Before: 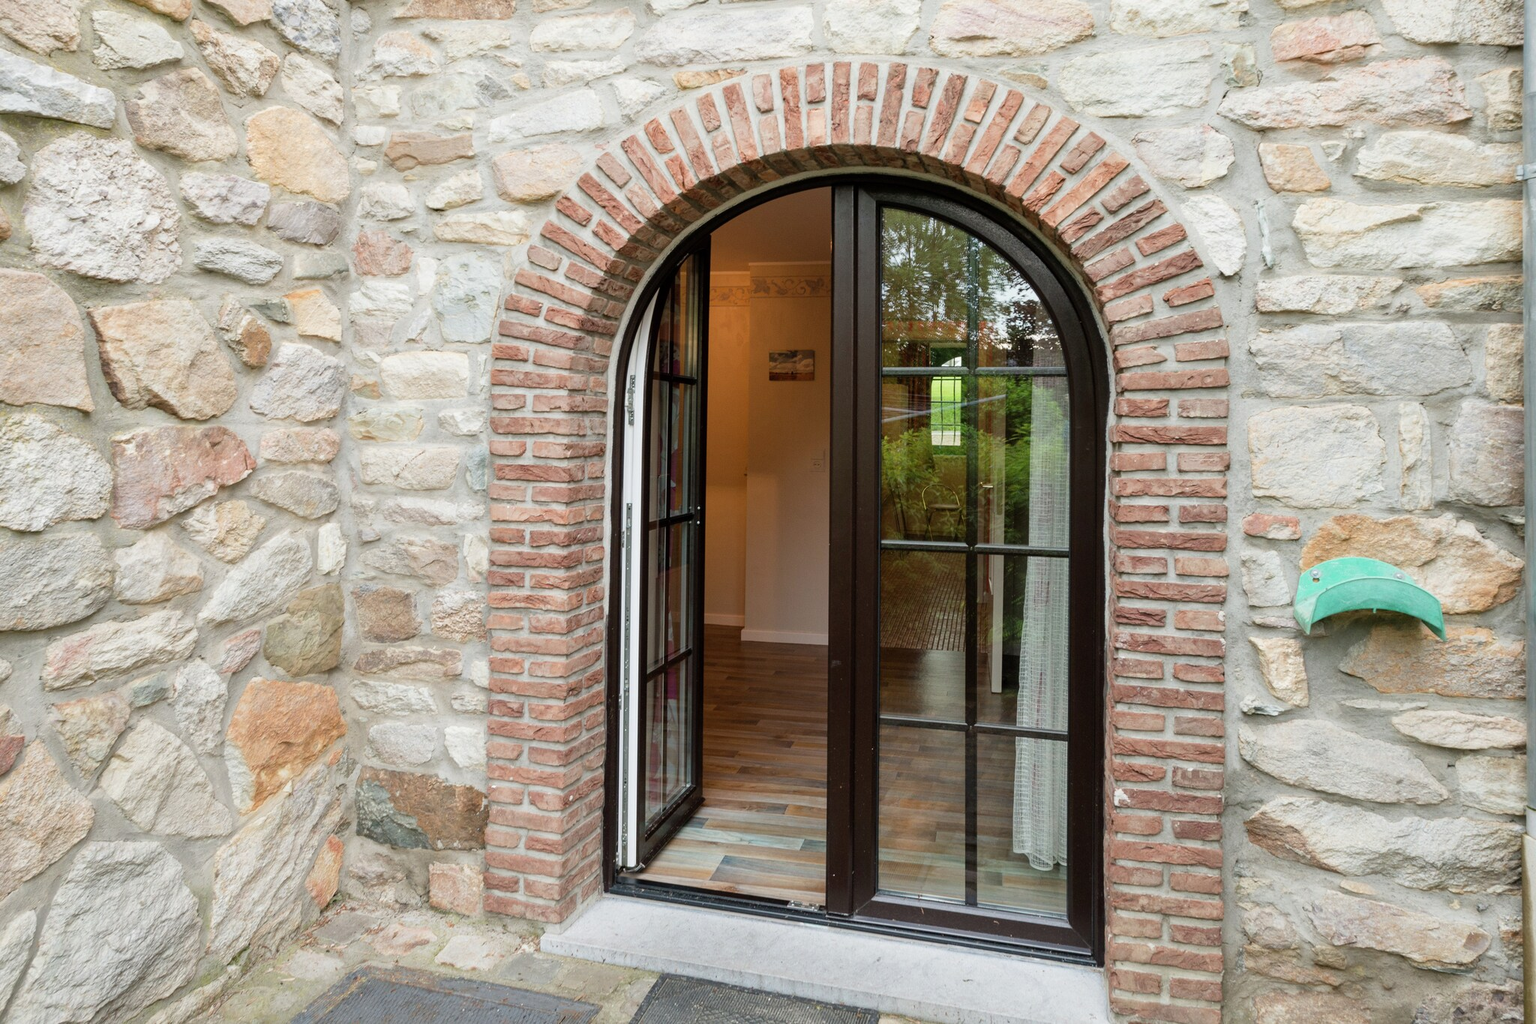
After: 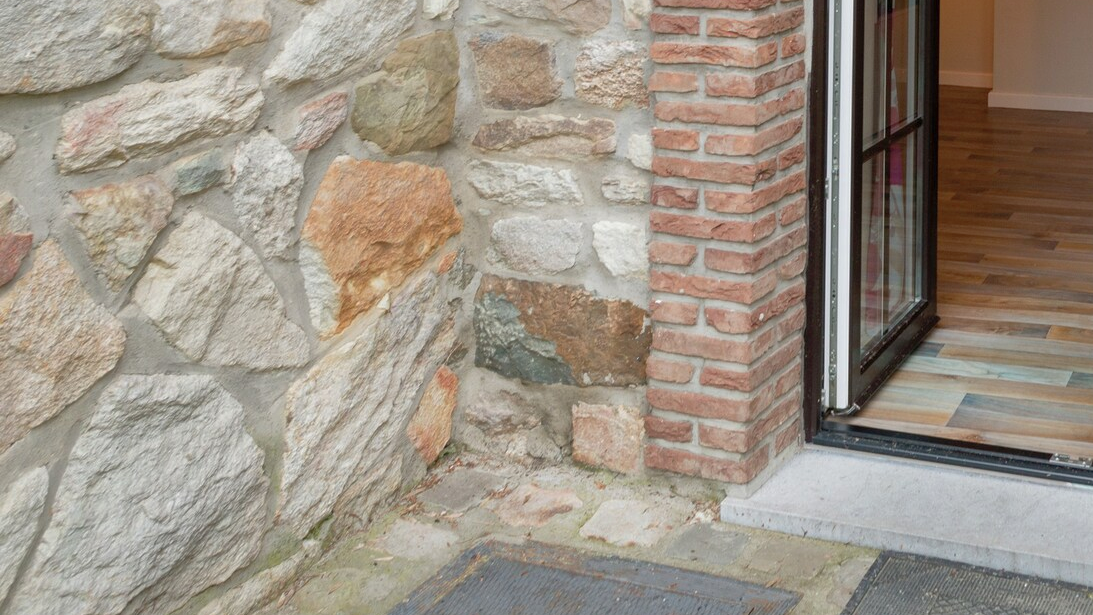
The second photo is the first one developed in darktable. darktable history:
crop and rotate: top 54.778%, right 46.61%, bottom 0.159%
shadows and highlights: on, module defaults
